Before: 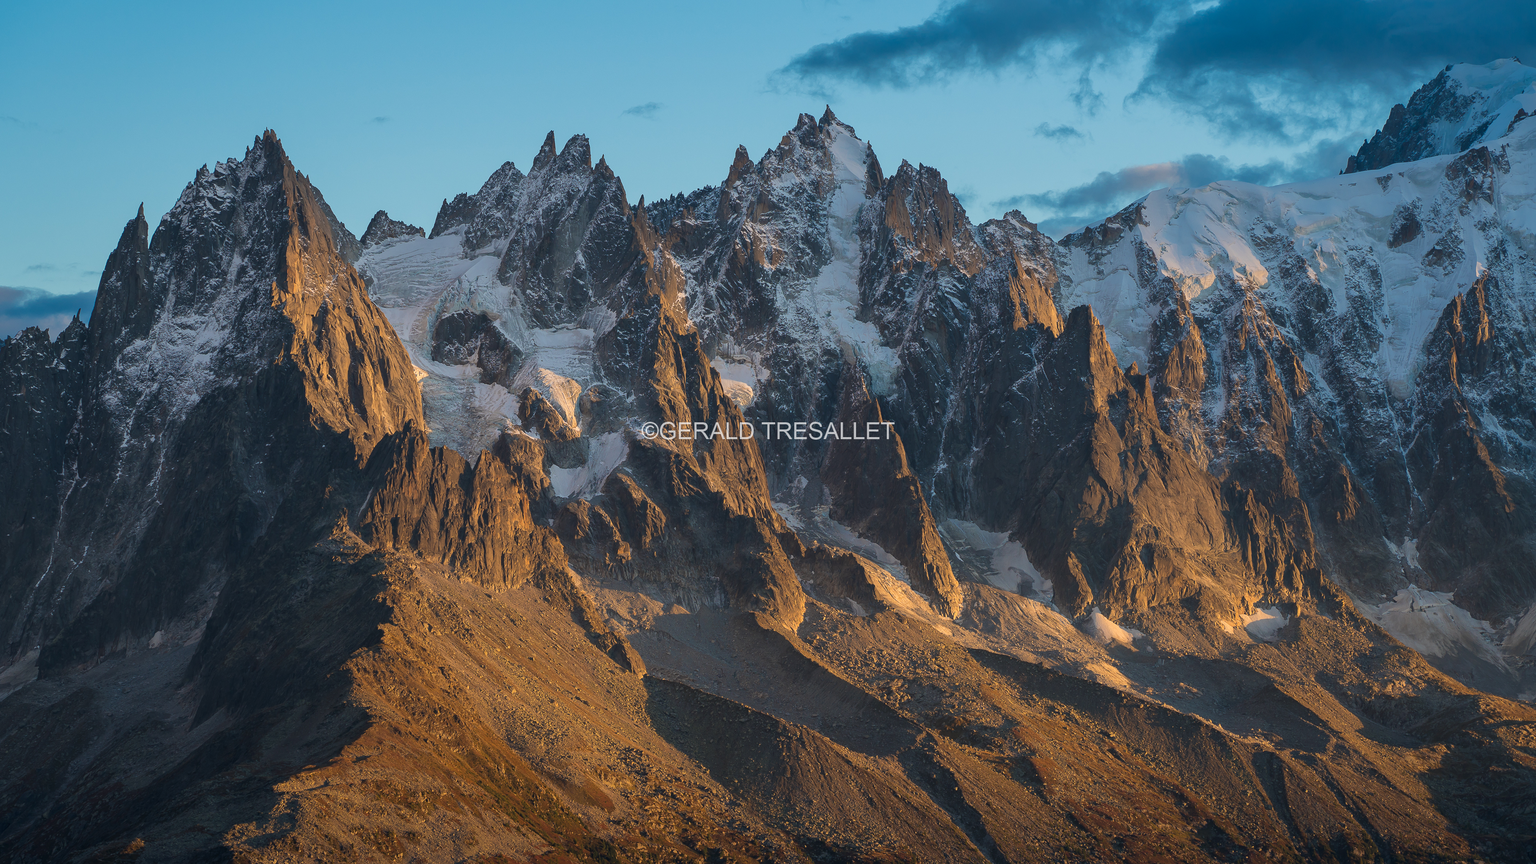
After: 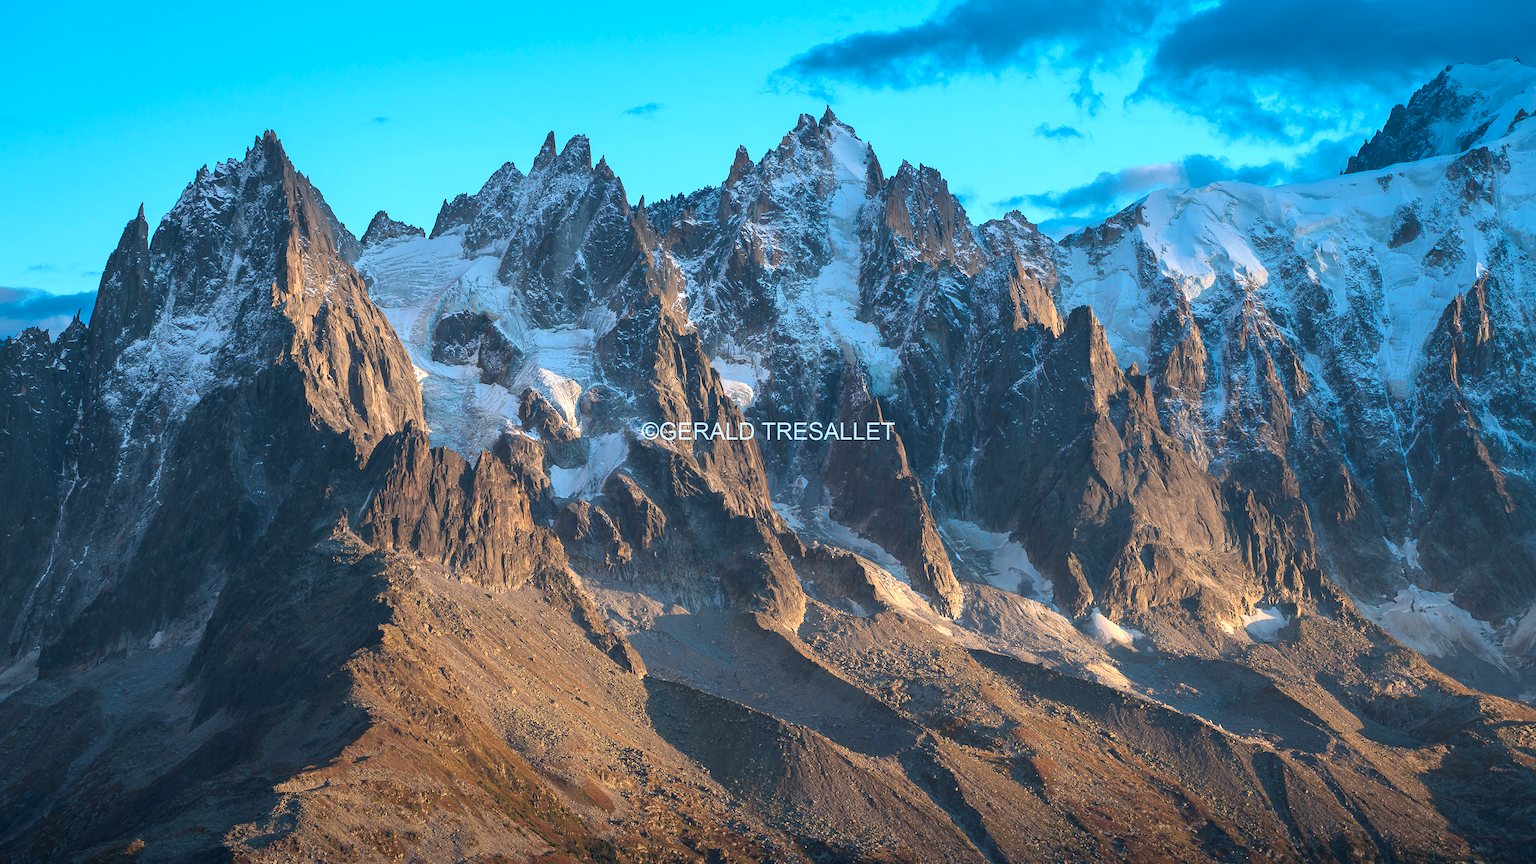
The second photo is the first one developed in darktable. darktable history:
color correction: highlights a* -9.52, highlights b* -23.19
exposure: exposure 0.715 EV, compensate exposure bias true, compensate highlight preservation false
